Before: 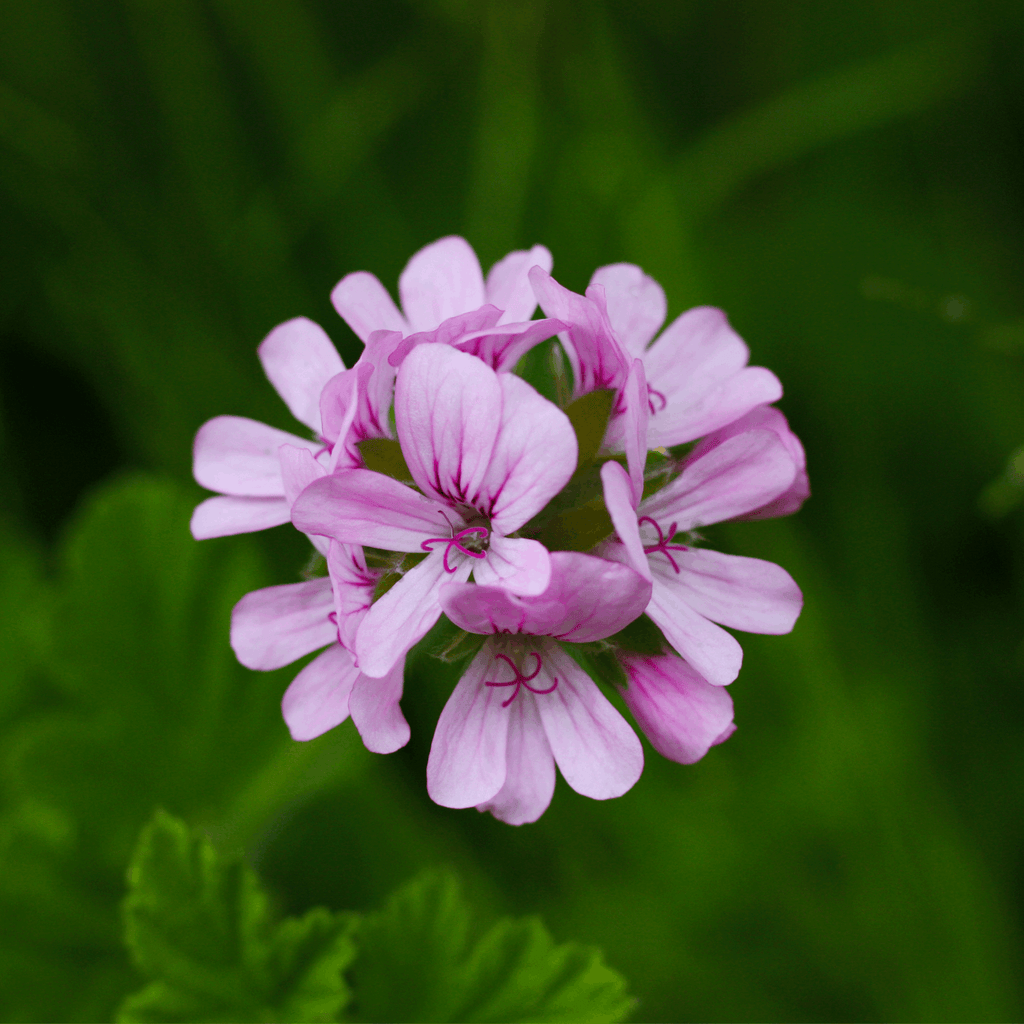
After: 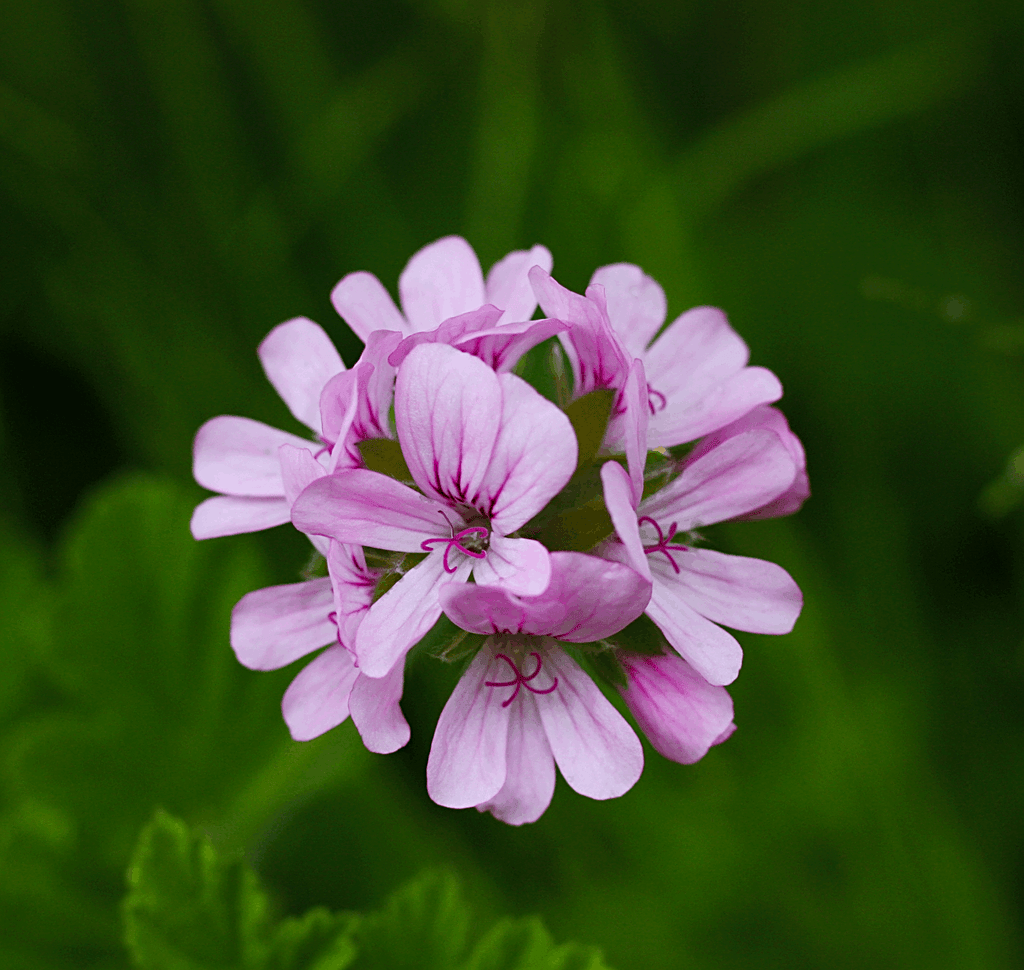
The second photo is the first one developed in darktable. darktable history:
crop and rotate: top 0.012%, bottom 5.23%
sharpen: on, module defaults
